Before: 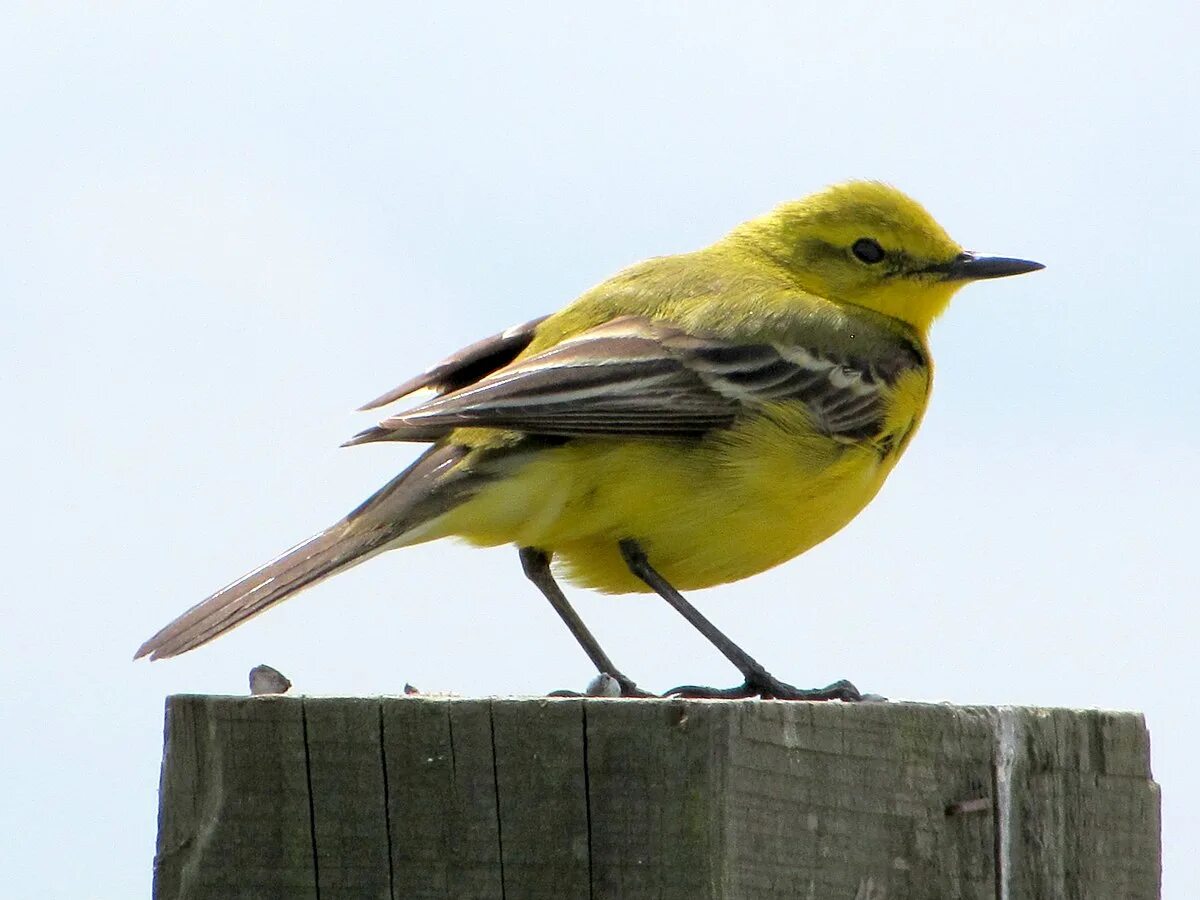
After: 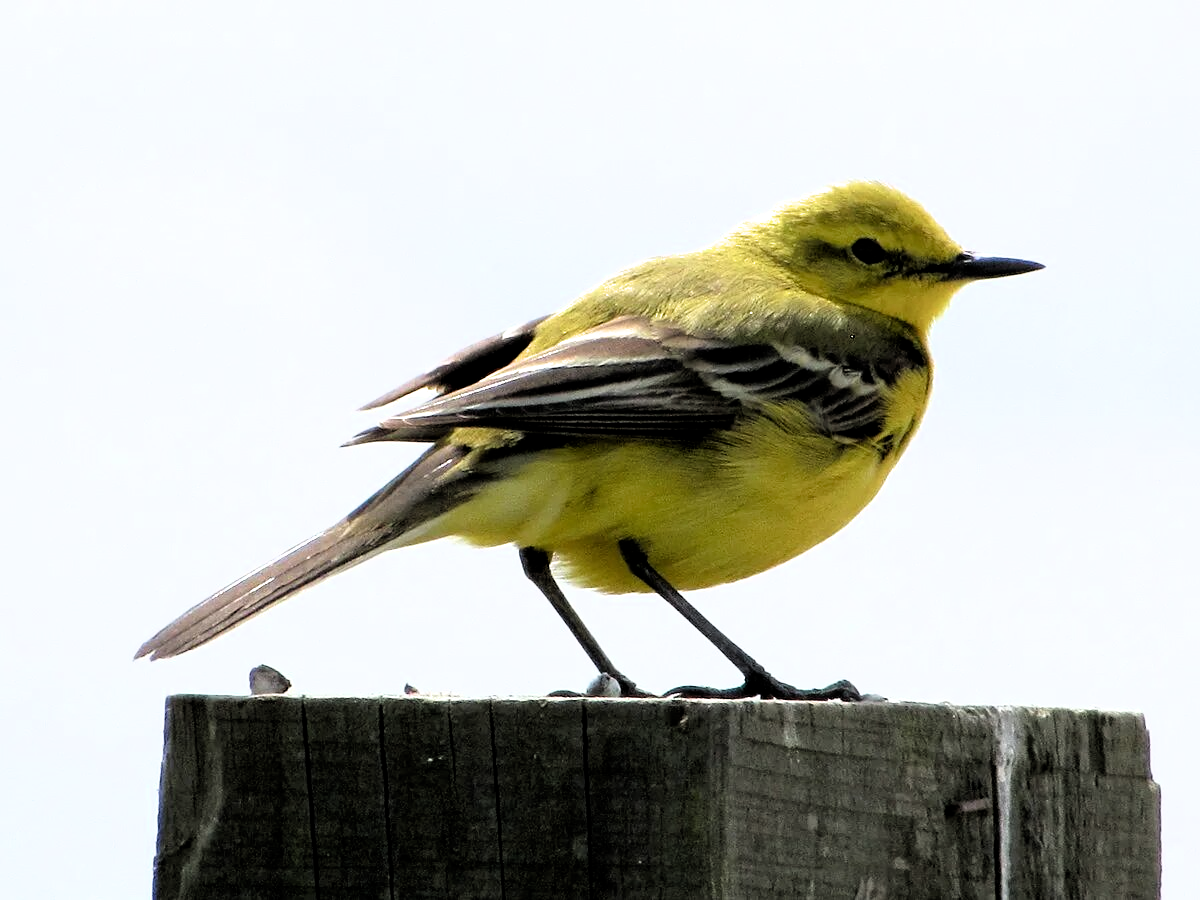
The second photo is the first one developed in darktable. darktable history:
filmic rgb: black relative exposure -5.63 EV, white relative exposure 2.49 EV, threshold 5.98 EV, target black luminance 0%, hardness 4.51, latitude 67.04%, contrast 1.45, shadows ↔ highlights balance -3.84%, color science v6 (2022), enable highlight reconstruction true
